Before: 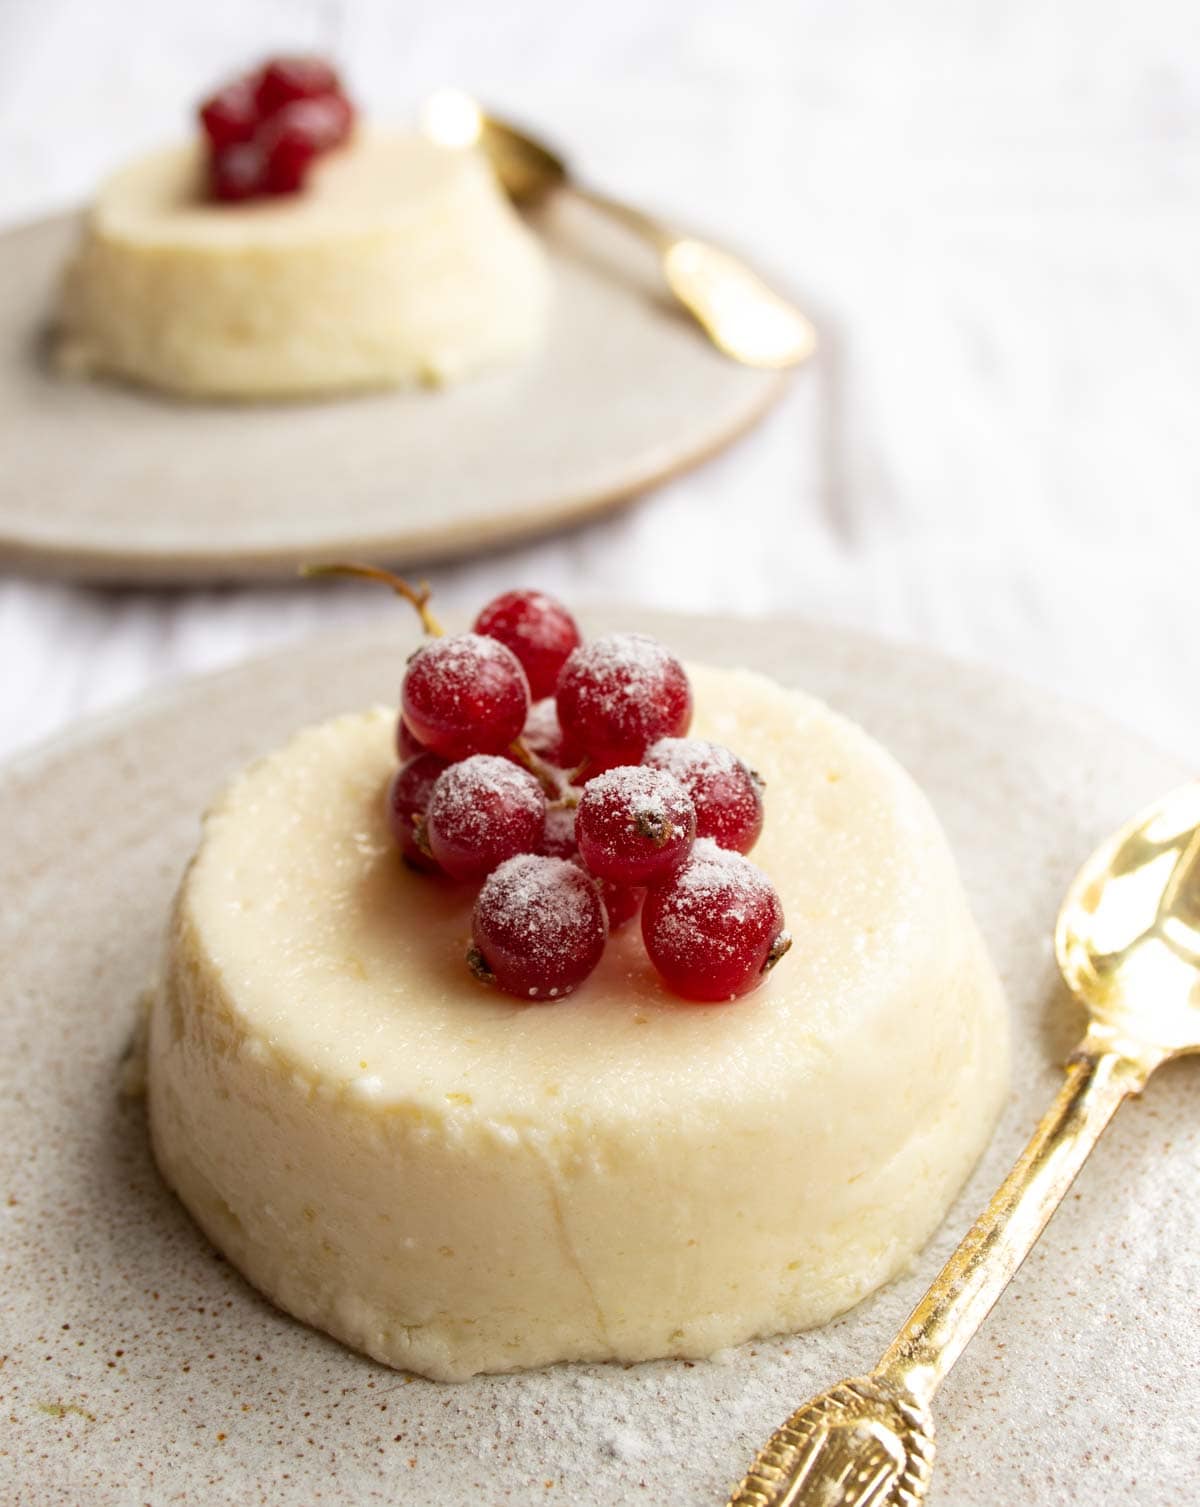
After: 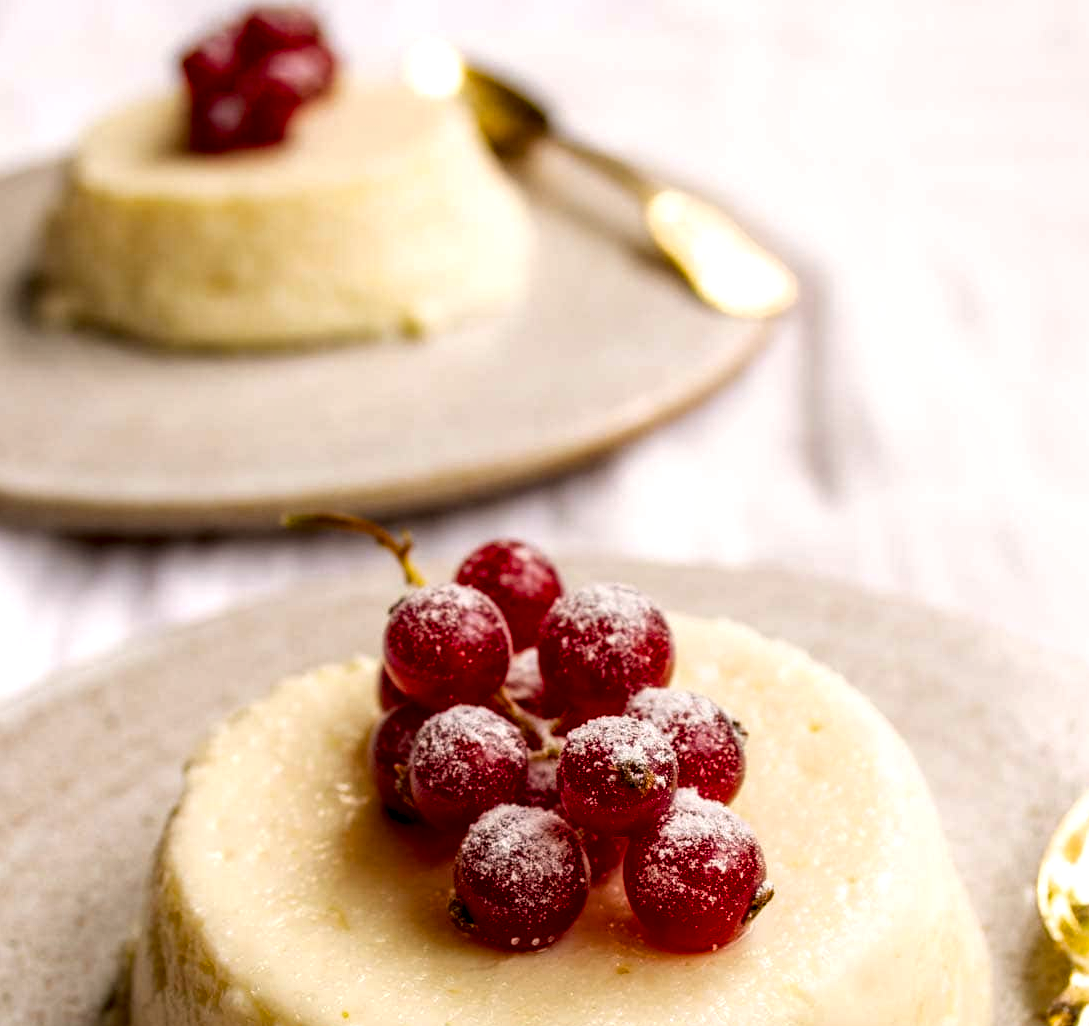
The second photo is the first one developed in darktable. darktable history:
crop: left 1.526%, top 3.371%, right 7.681%, bottom 28.491%
color balance rgb: power › chroma 0.262%, power › hue 62.66°, highlights gain › chroma 0.878%, highlights gain › hue 25.81°, perceptual saturation grading › global saturation 31.234%
local contrast: highlights 60%, shadows 62%, detail 160%
